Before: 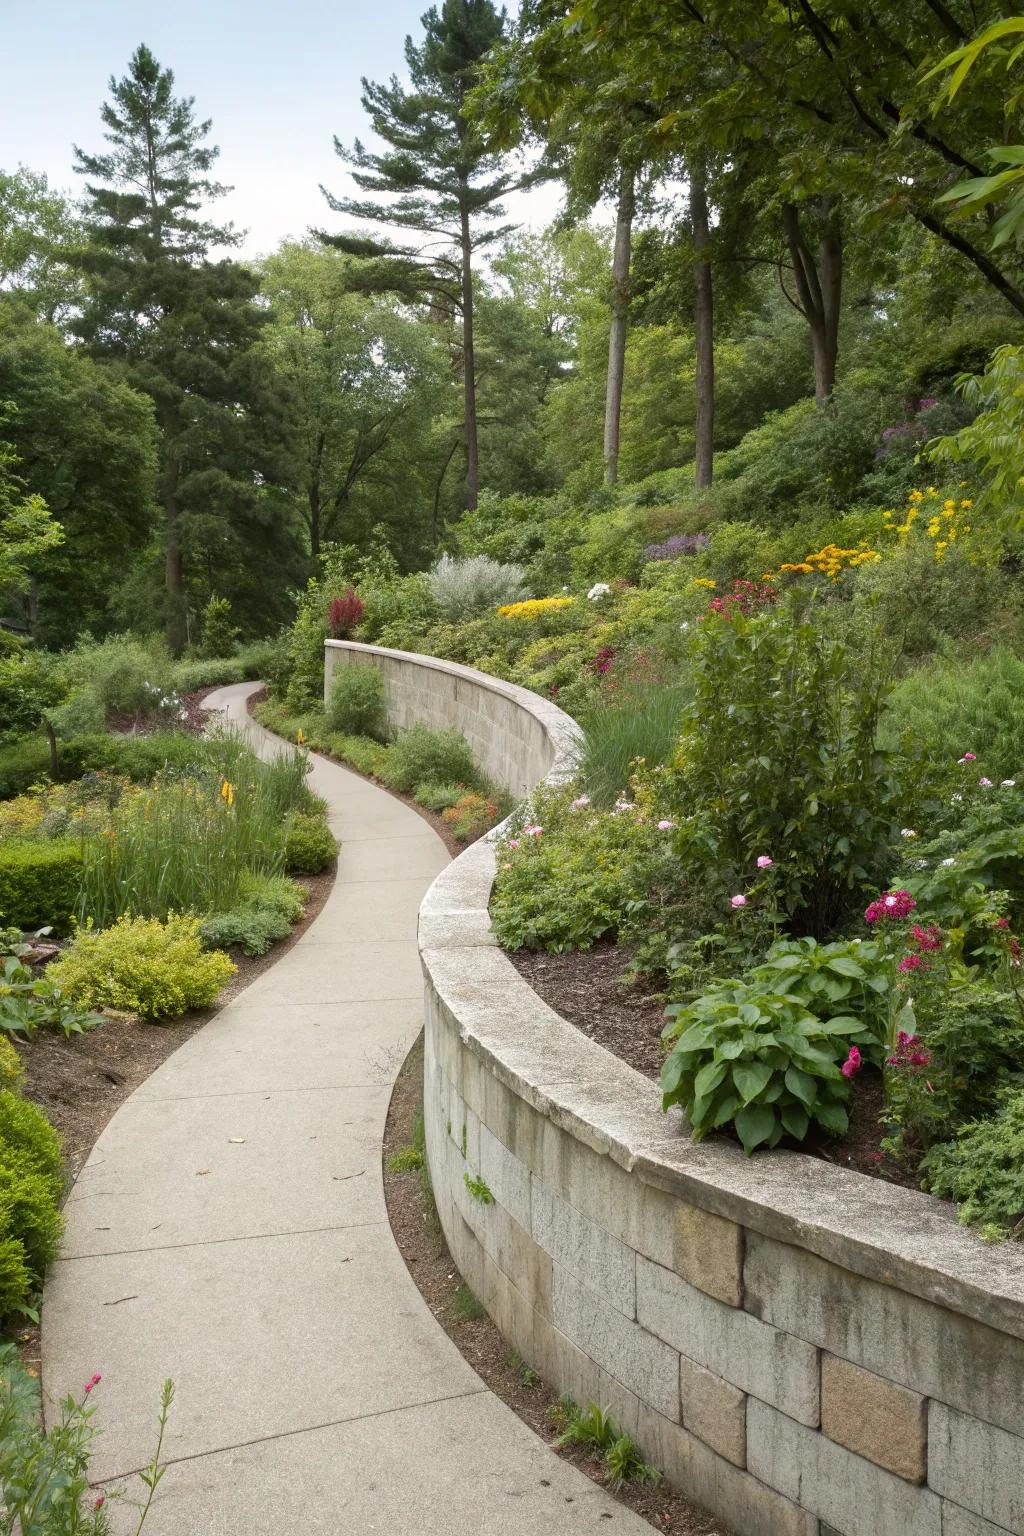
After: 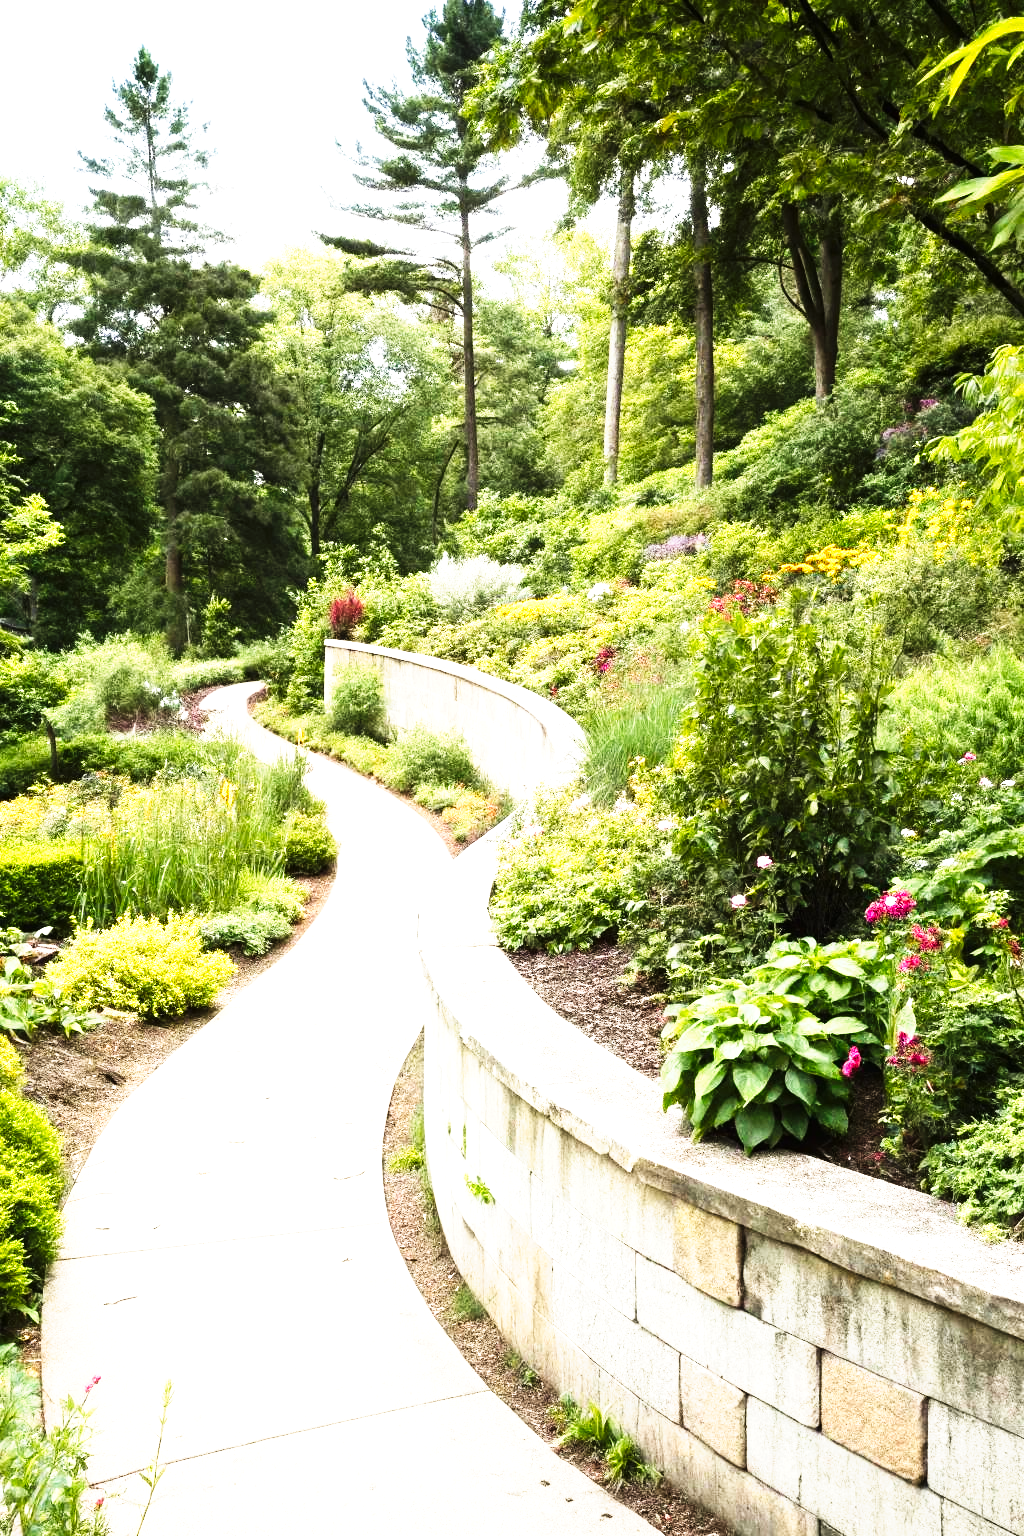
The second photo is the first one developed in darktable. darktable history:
exposure: exposure 1.001 EV, compensate highlight preservation false
tone equalizer: -8 EV -0.759 EV, -7 EV -0.731 EV, -6 EV -0.568 EV, -5 EV -0.361 EV, -3 EV 0.375 EV, -2 EV 0.6 EV, -1 EV 0.674 EV, +0 EV 0.76 EV, edges refinement/feathering 500, mask exposure compensation -1.57 EV, preserve details no
tone curve: curves: ch0 [(0, 0) (0.187, 0.12) (0.384, 0.363) (0.618, 0.698) (0.754, 0.857) (0.875, 0.956) (1, 0.987)]; ch1 [(0, 0) (0.402, 0.36) (0.476, 0.466) (0.501, 0.501) (0.518, 0.514) (0.564, 0.608) (0.614, 0.664) (0.692, 0.744) (1, 1)]; ch2 [(0, 0) (0.435, 0.412) (0.483, 0.481) (0.503, 0.503) (0.522, 0.535) (0.563, 0.601) (0.627, 0.699) (0.699, 0.753) (0.997, 0.858)], preserve colors none
